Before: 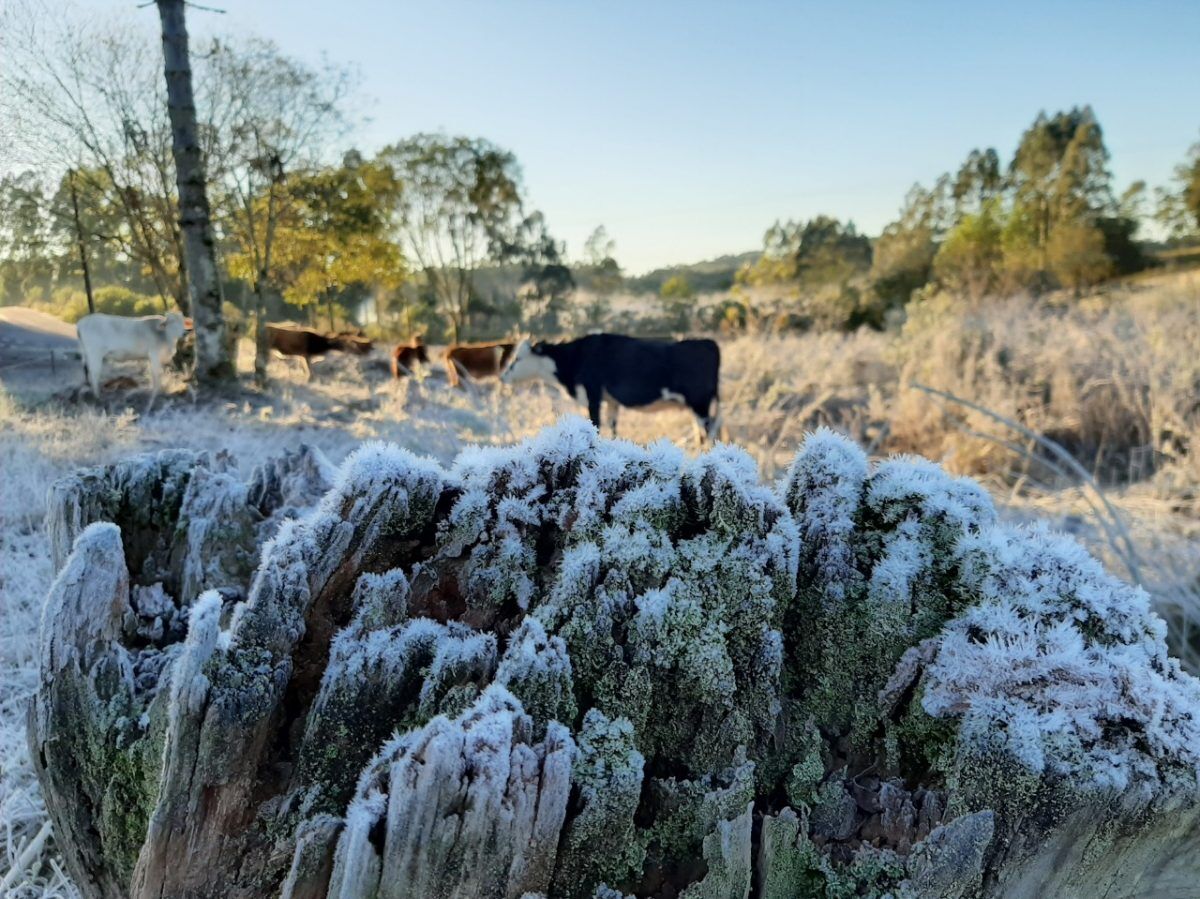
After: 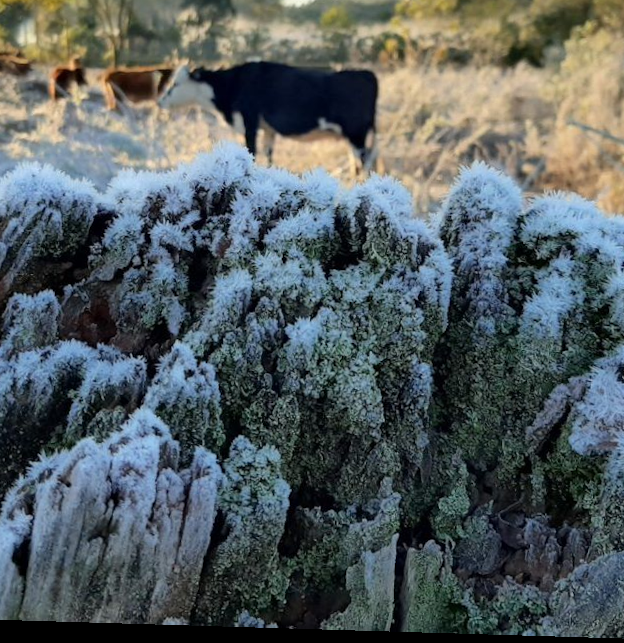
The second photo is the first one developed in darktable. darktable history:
crop and rotate: left 29.237%, top 31.152%, right 19.807%
rotate and perspective: rotation 1.72°, automatic cropping off
